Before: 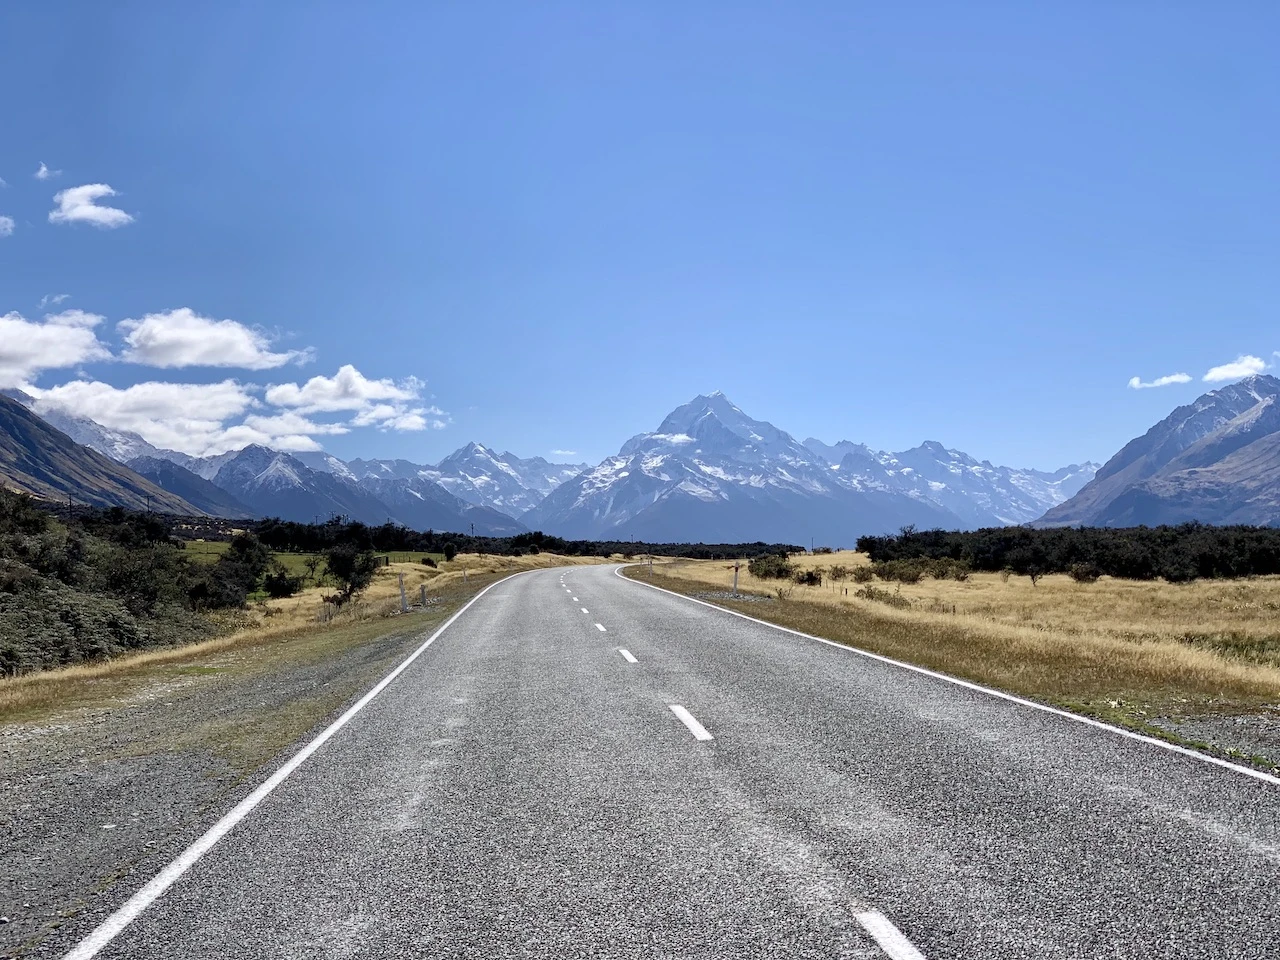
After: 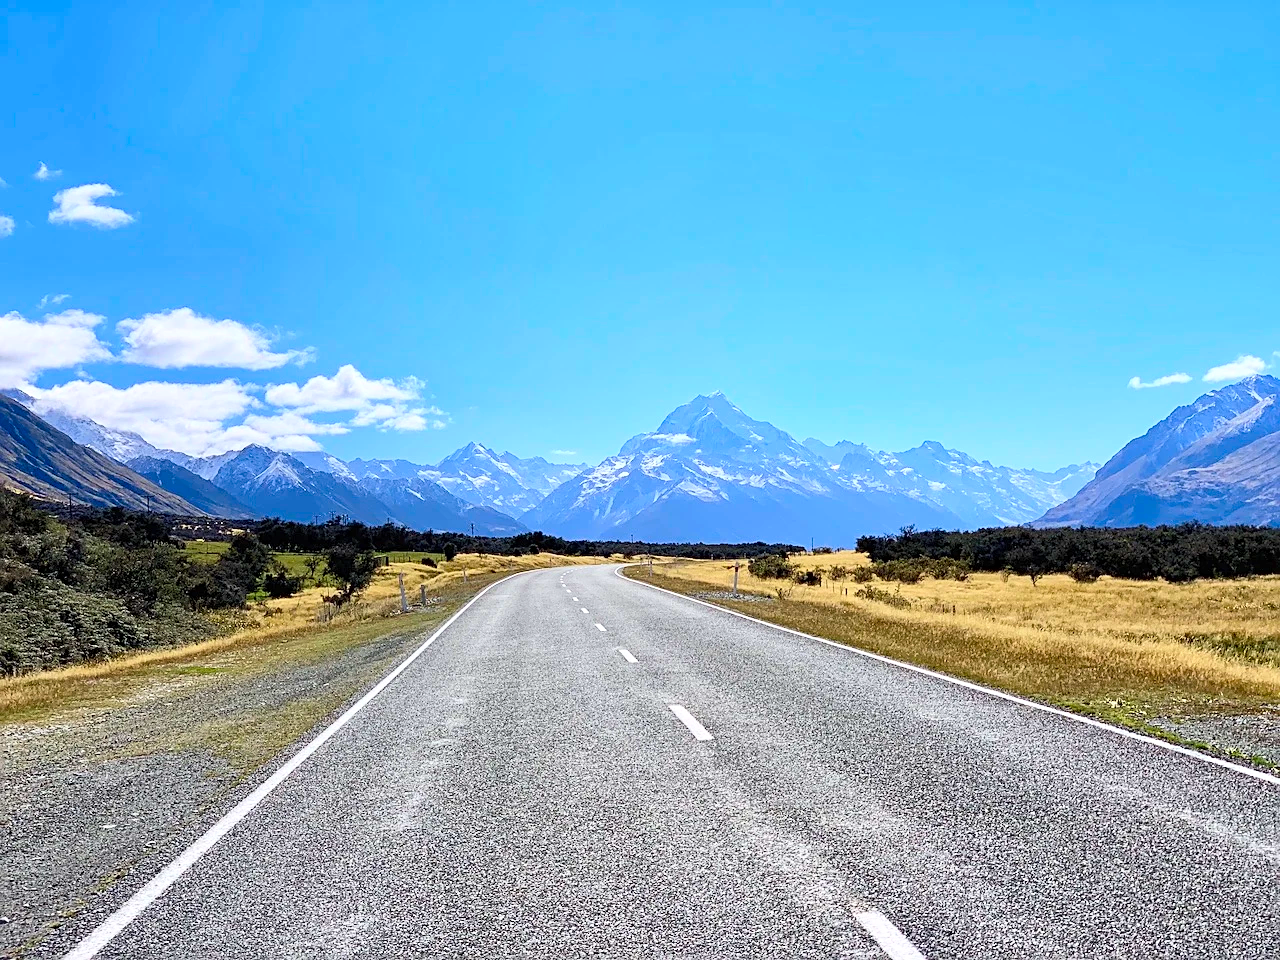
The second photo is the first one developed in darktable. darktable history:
sharpen: on, module defaults
contrast brightness saturation: contrast 0.204, brightness 0.194, saturation 0.793
